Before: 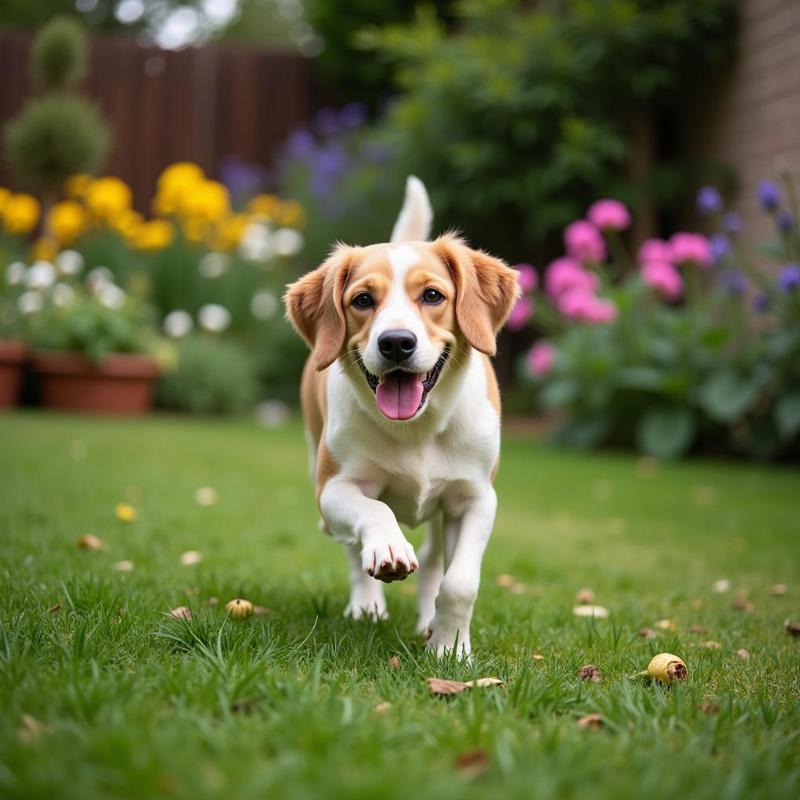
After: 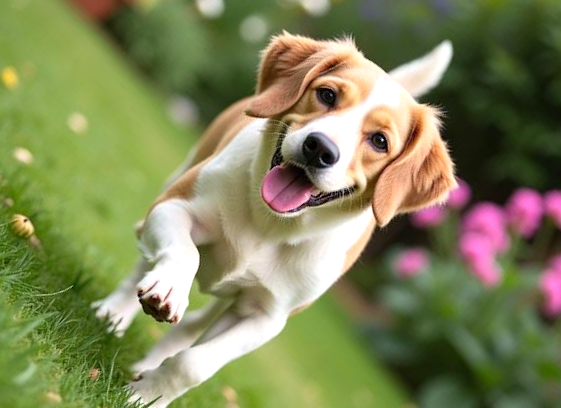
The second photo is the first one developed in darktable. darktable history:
exposure: exposure 0.295 EV, compensate exposure bias true, compensate highlight preservation false
crop and rotate: angle -45.01°, top 16.064%, right 0.793%, bottom 11.743%
